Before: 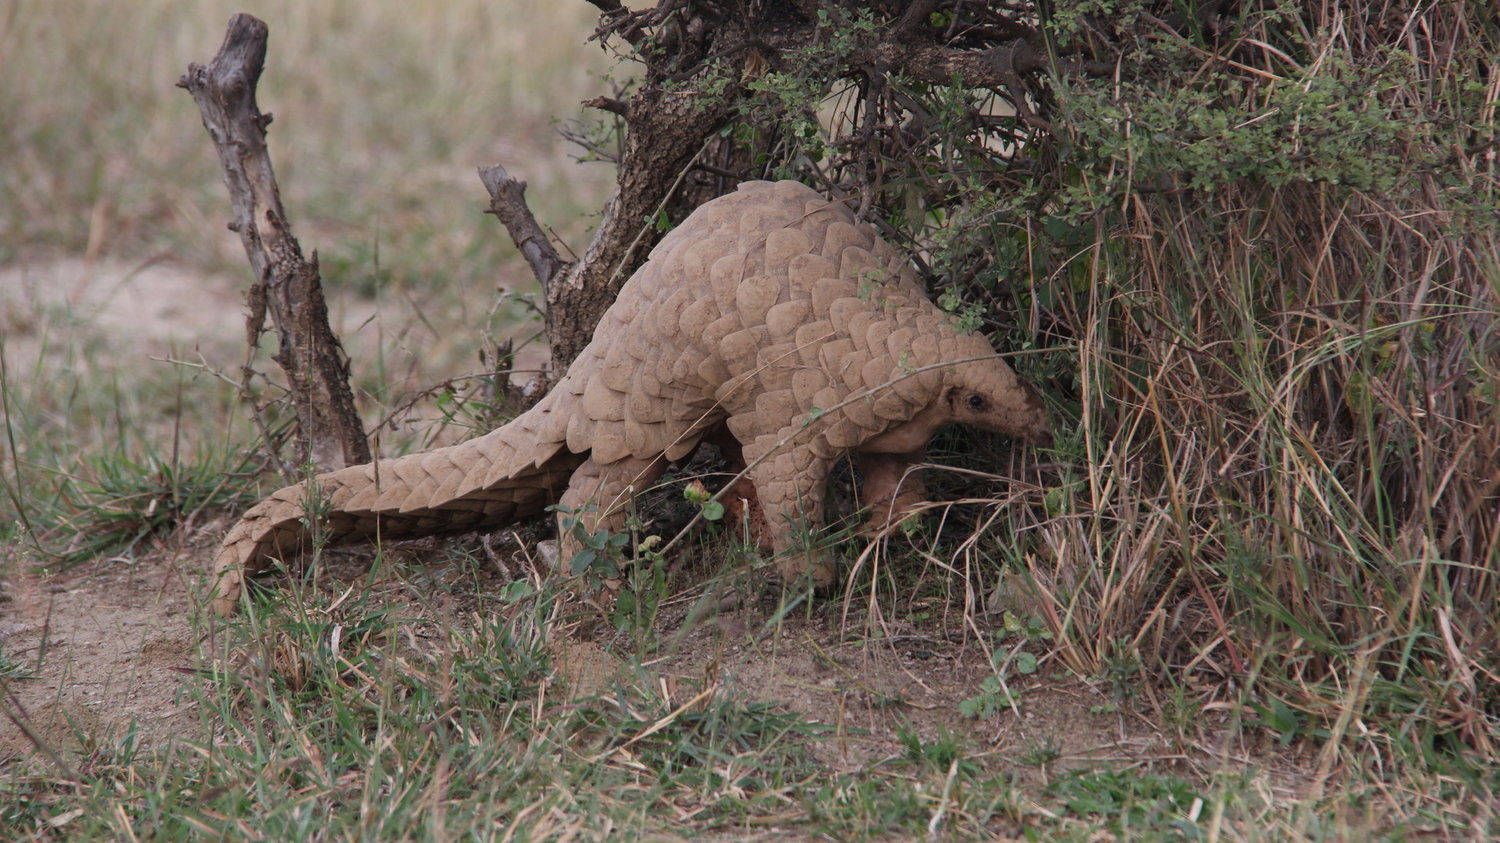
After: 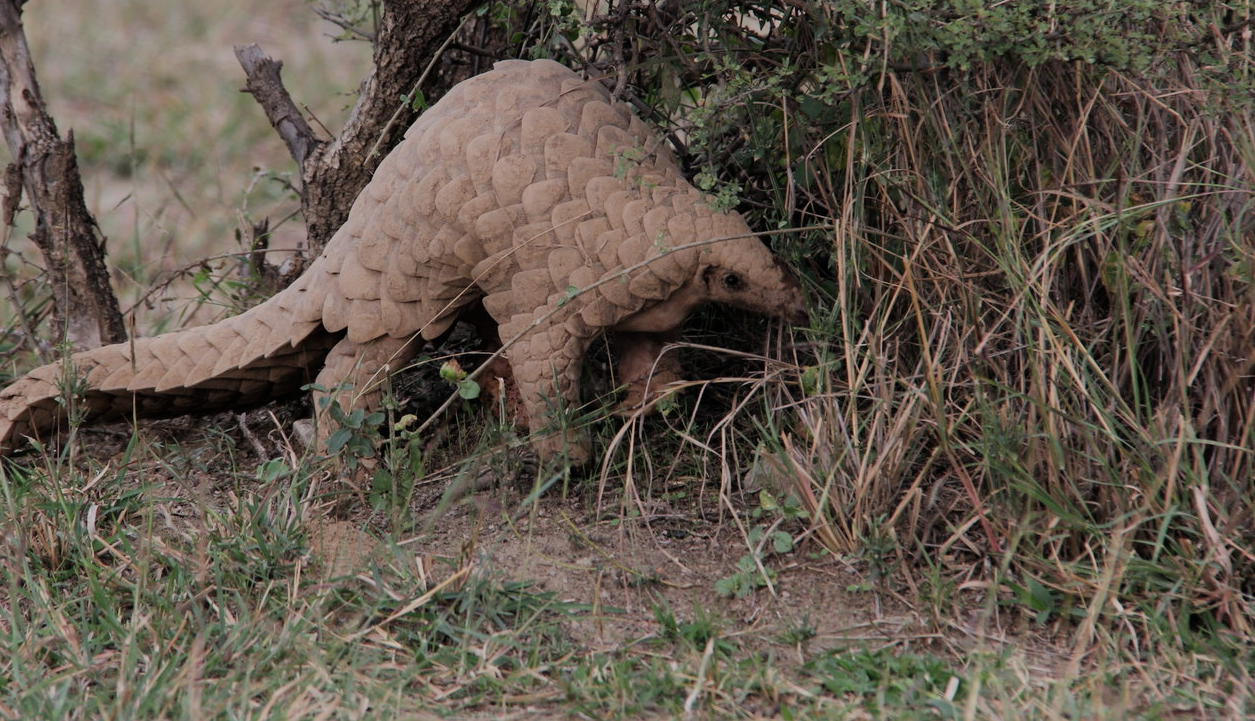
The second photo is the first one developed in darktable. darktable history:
crop: left 16.273%, top 14.468%
filmic rgb: black relative exposure -7.65 EV, white relative exposure 4.56 EV, hardness 3.61, contrast 1.056
